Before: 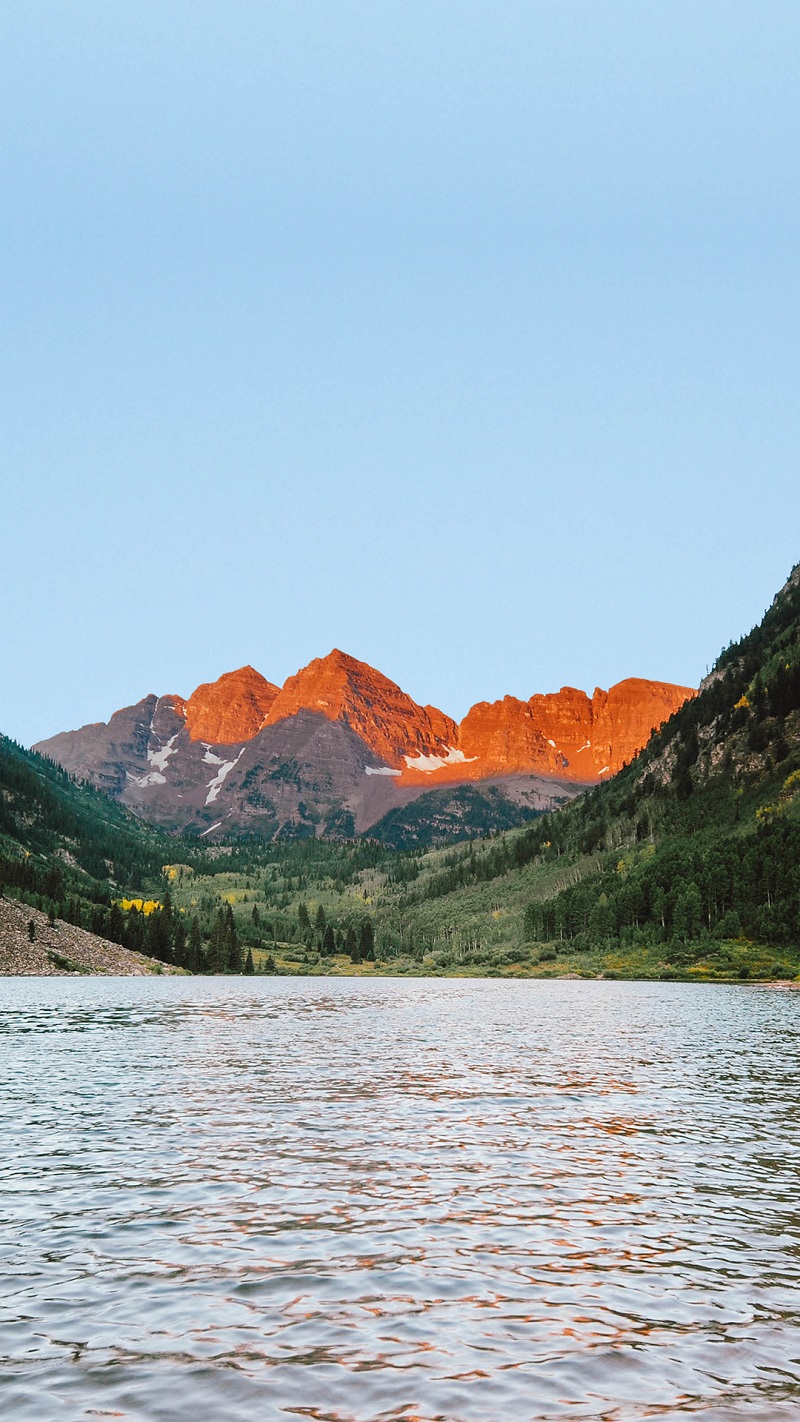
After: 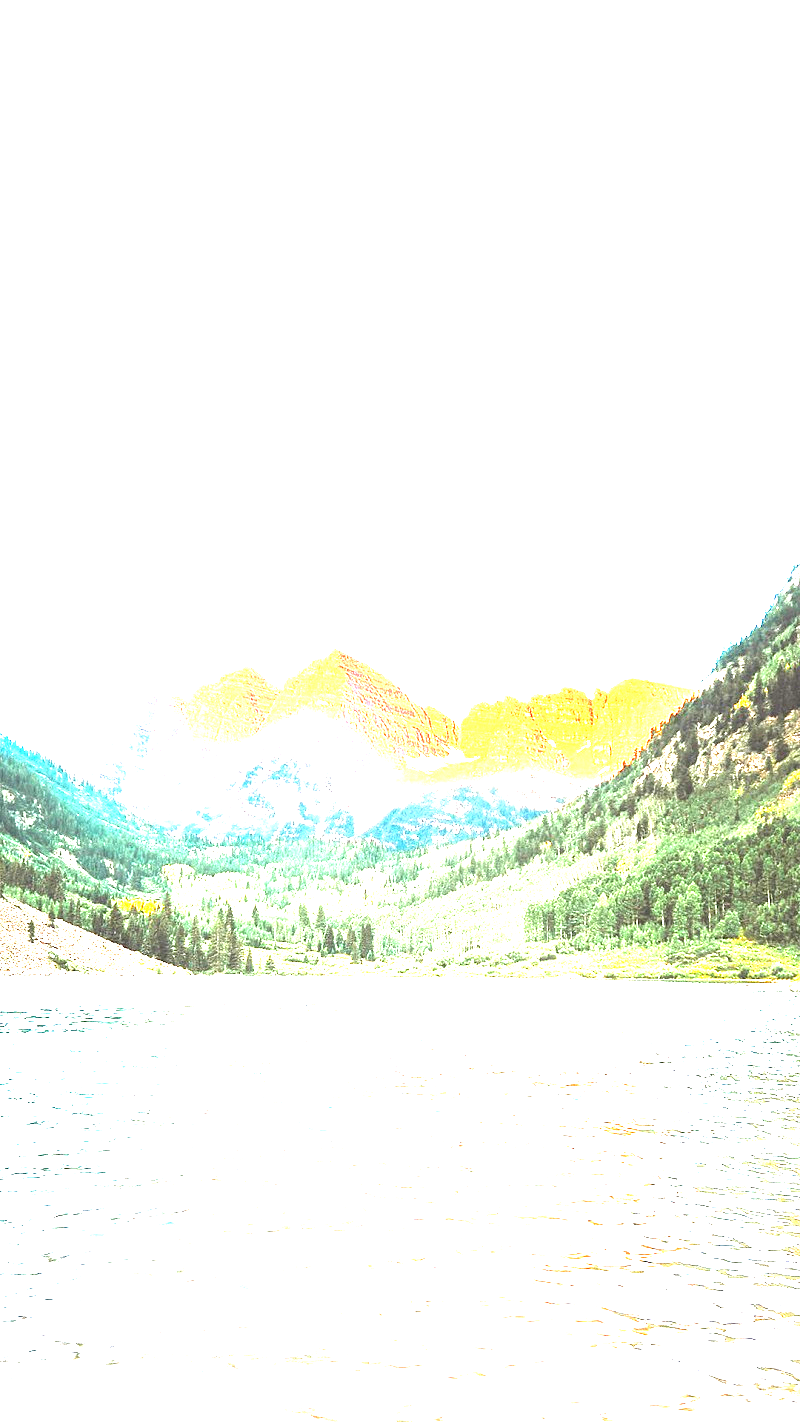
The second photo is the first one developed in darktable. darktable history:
exposure: black level correction 0, exposure 4.066 EV, compensate highlight preservation false
